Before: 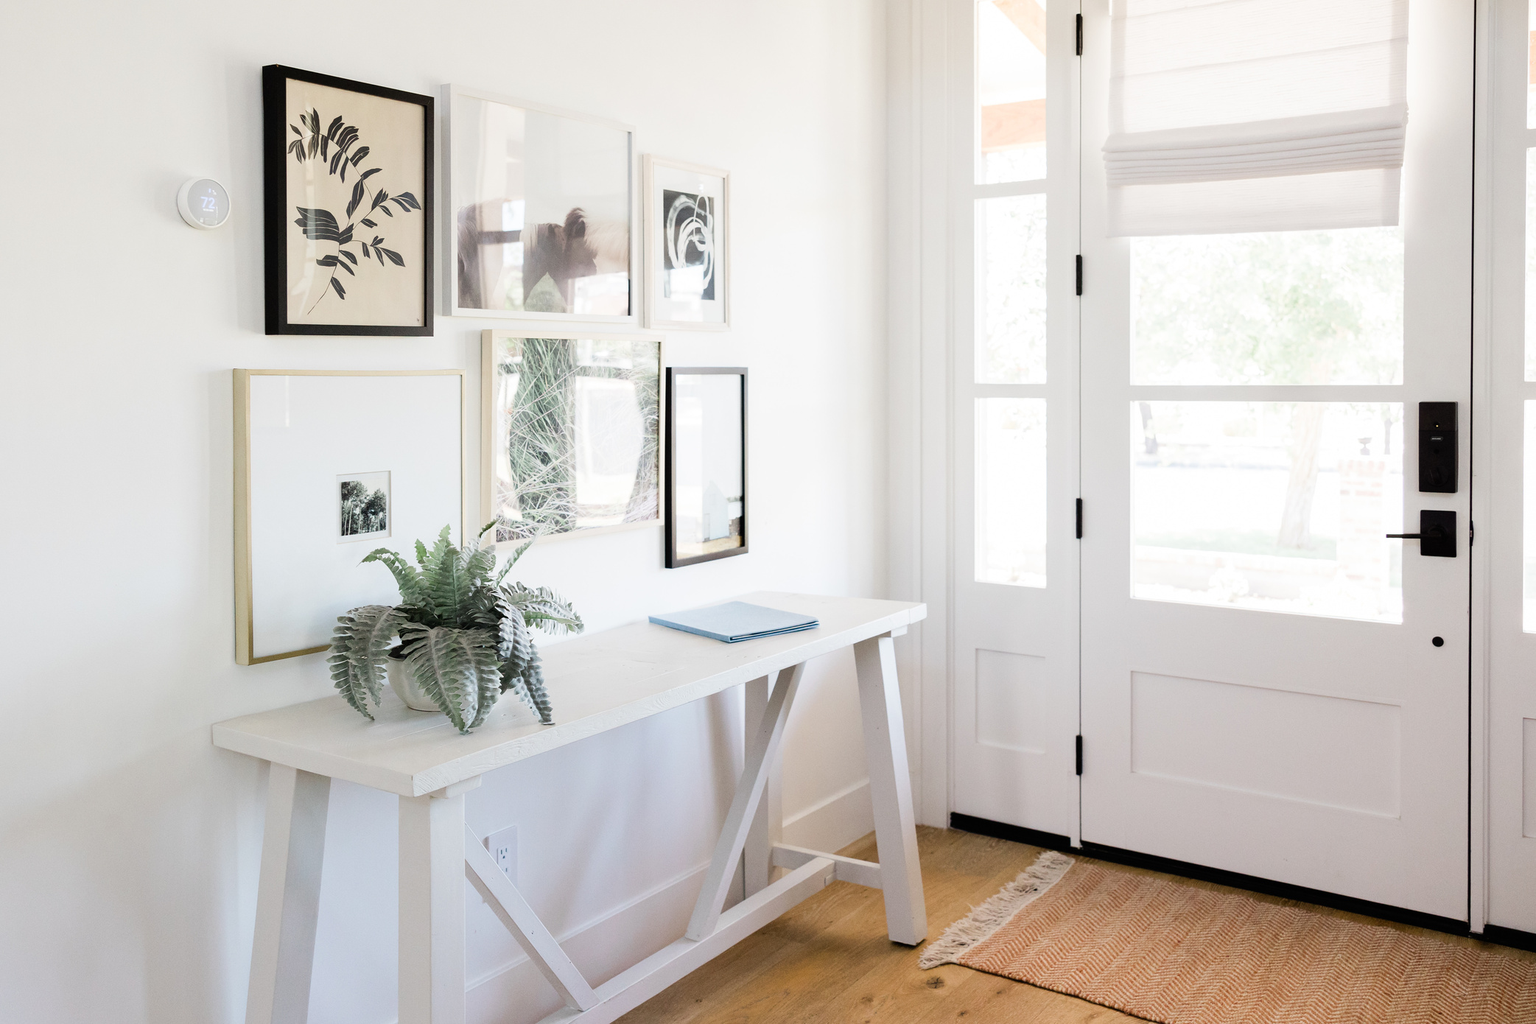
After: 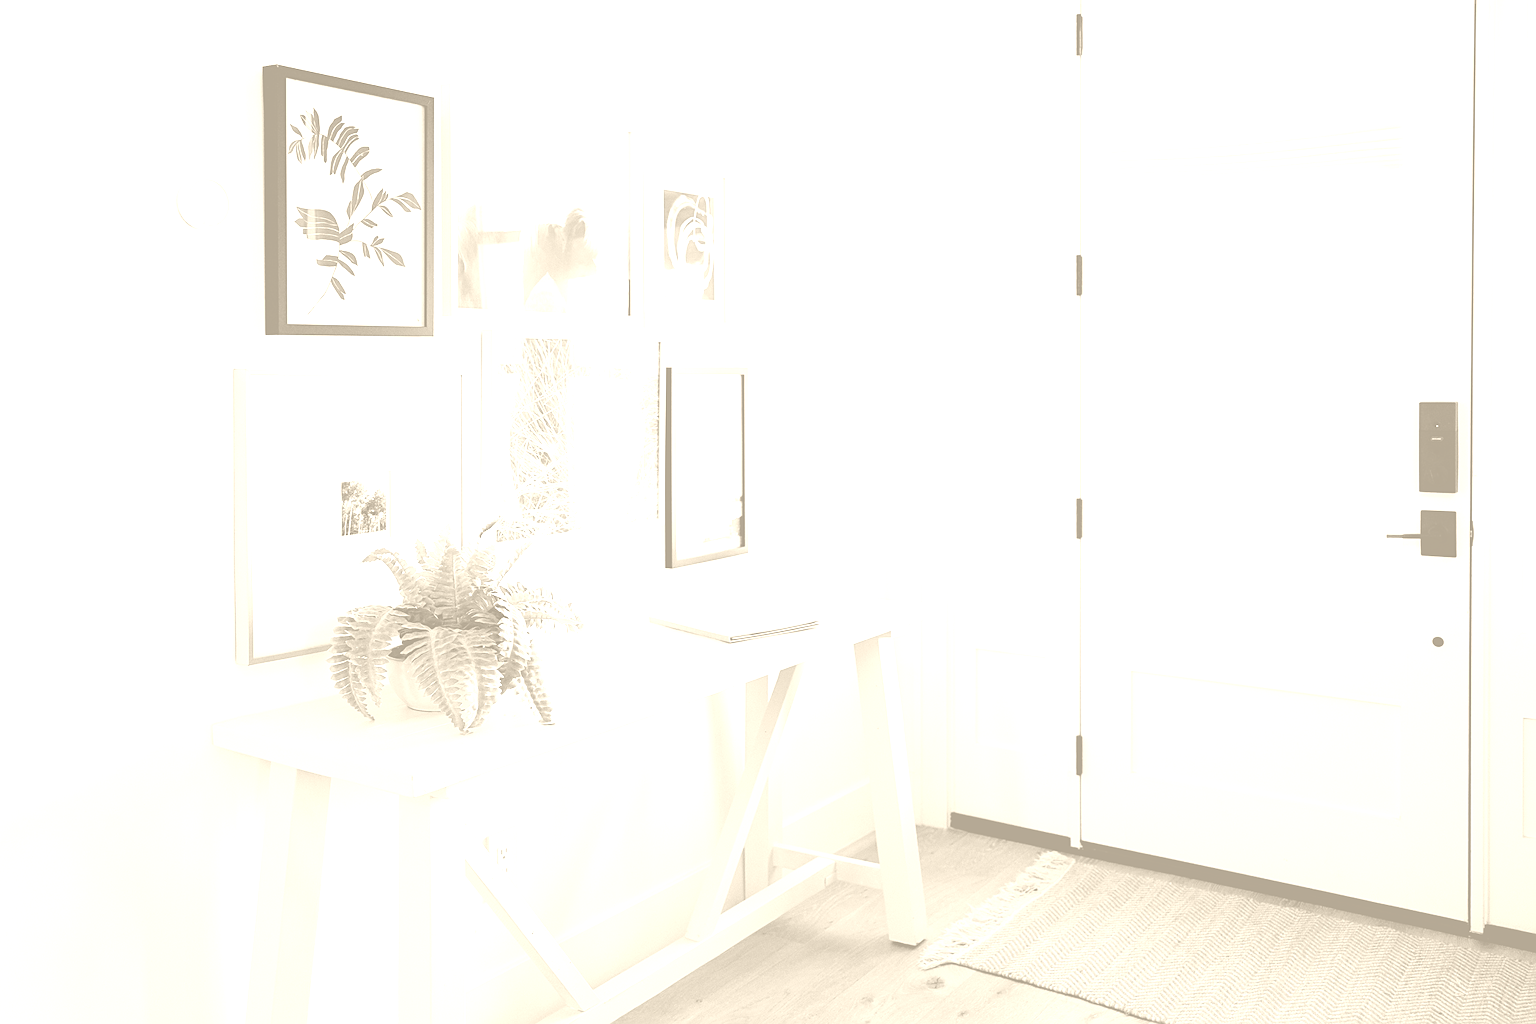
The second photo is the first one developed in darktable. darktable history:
exposure: exposure 0 EV, compensate highlight preservation false
colorize: hue 36°, saturation 71%, lightness 80.79%
sharpen: on, module defaults
color balance: lift [1, 1.015, 1.004, 0.985], gamma [1, 0.958, 0.971, 1.042], gain [1, 0.956, 0.977, 1.044]
